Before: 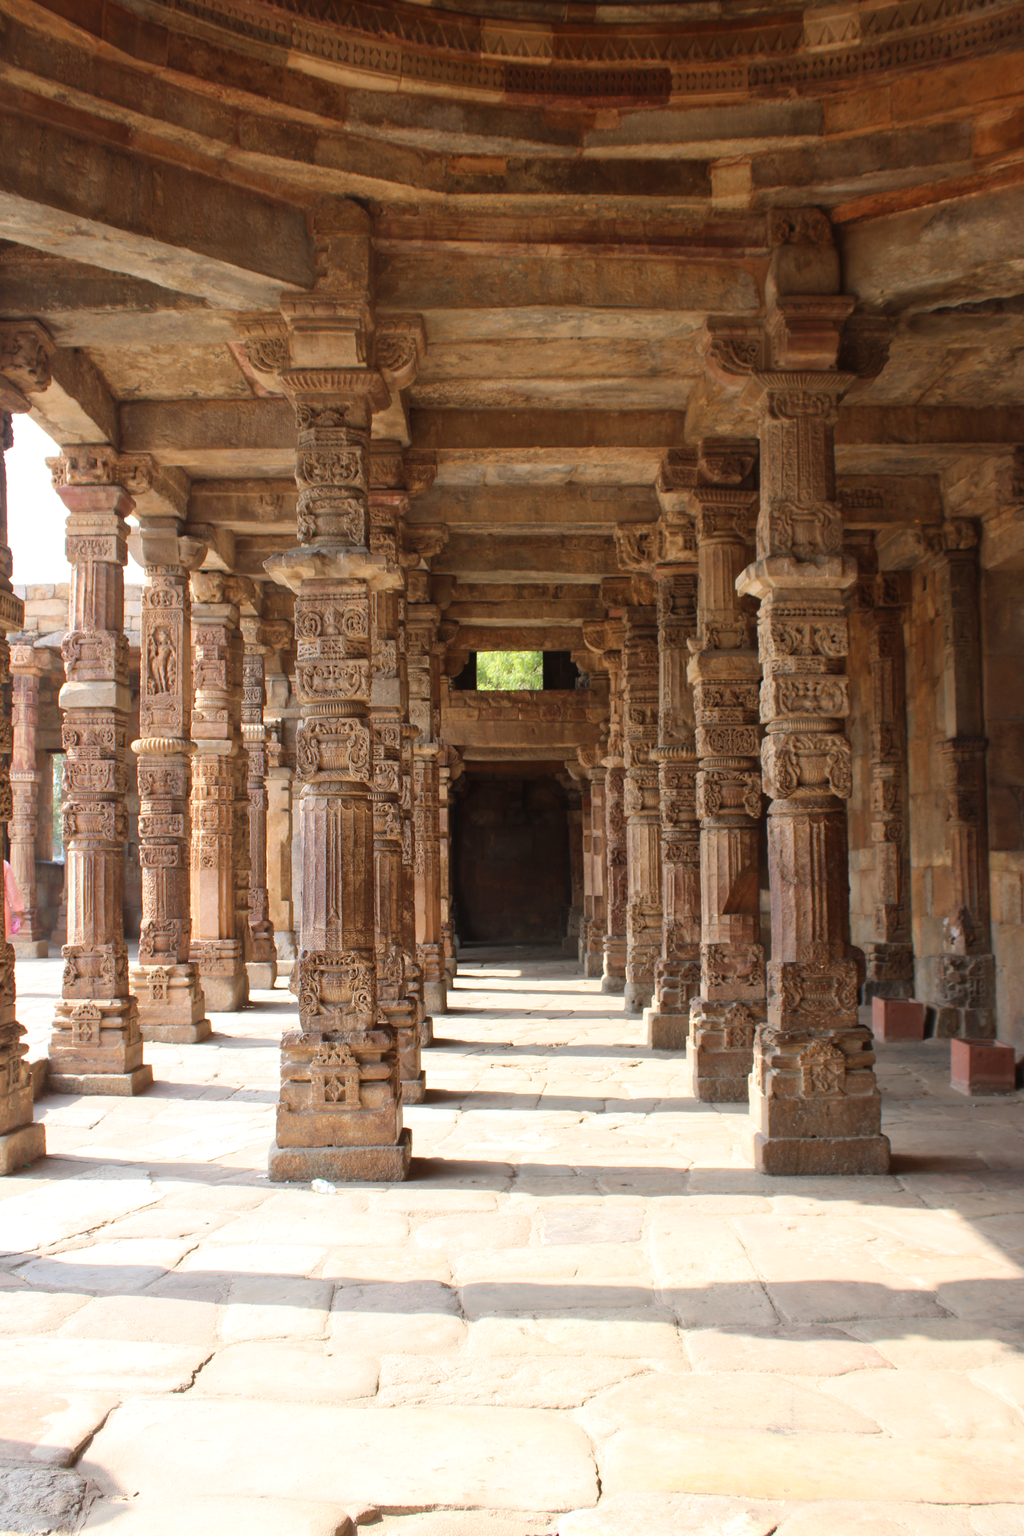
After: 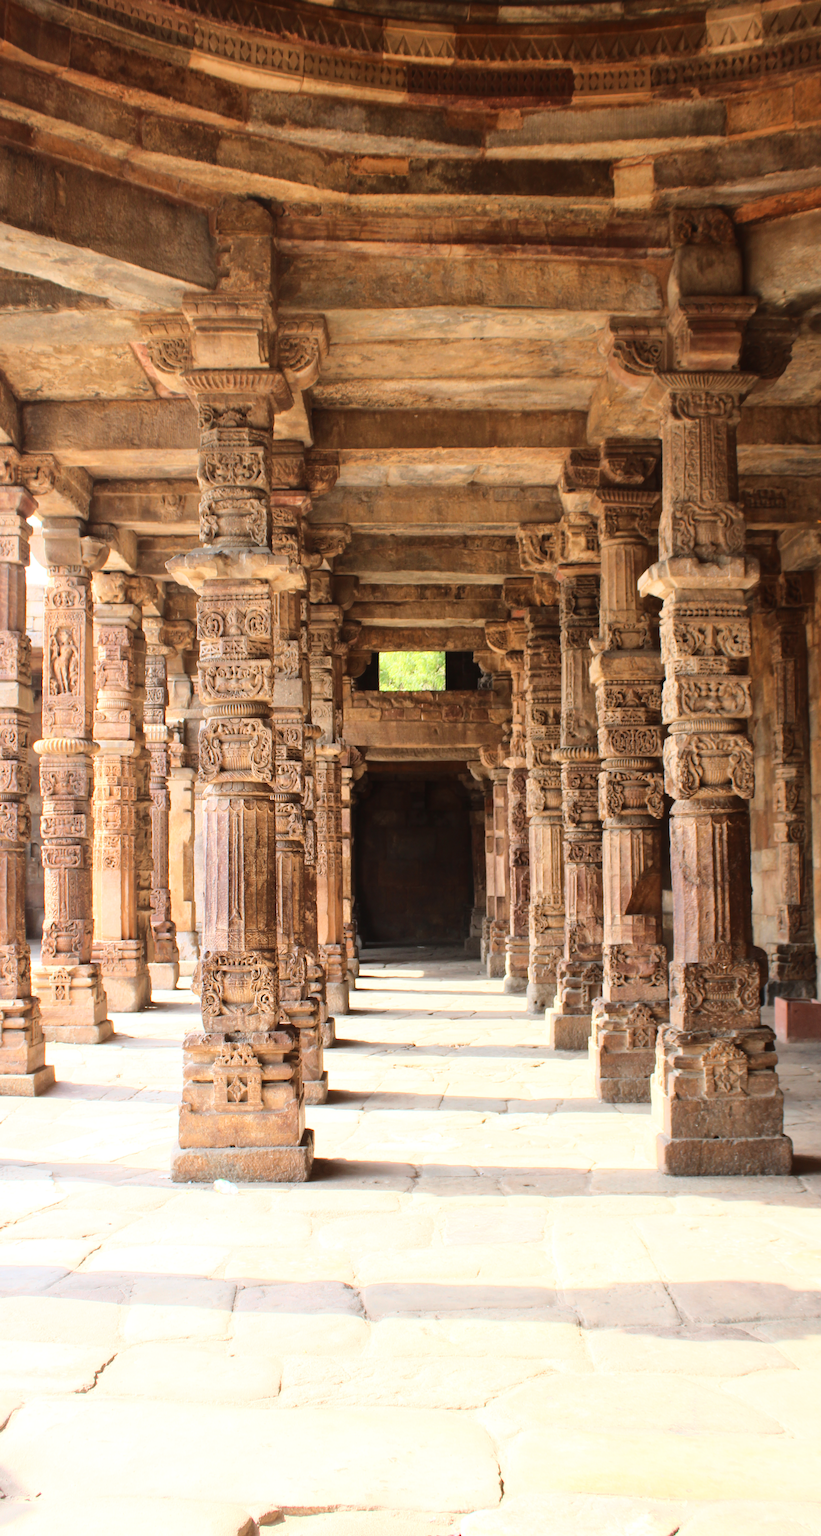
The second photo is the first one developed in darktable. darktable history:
crop and rotate: left 9.597%, right 10.195%
base curve: curves: ch0 [(0, 0) (0.028, 0.03) (0.121, 0.232) (0.46, 0.748) (0.859, 0.968) (1, 1)]
